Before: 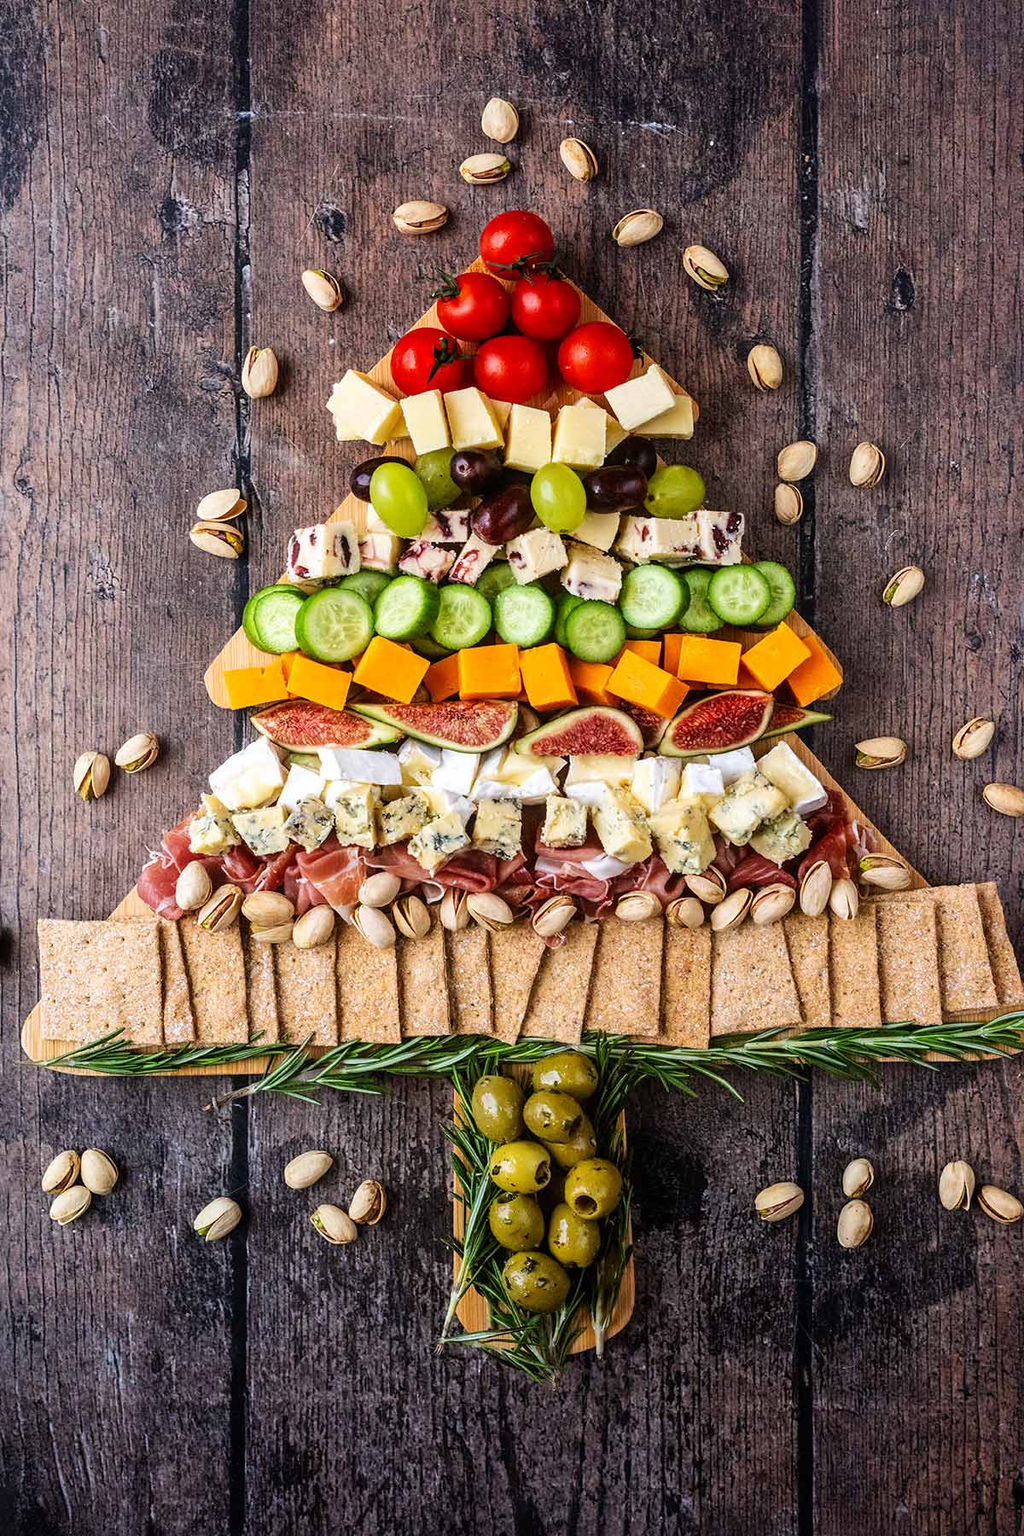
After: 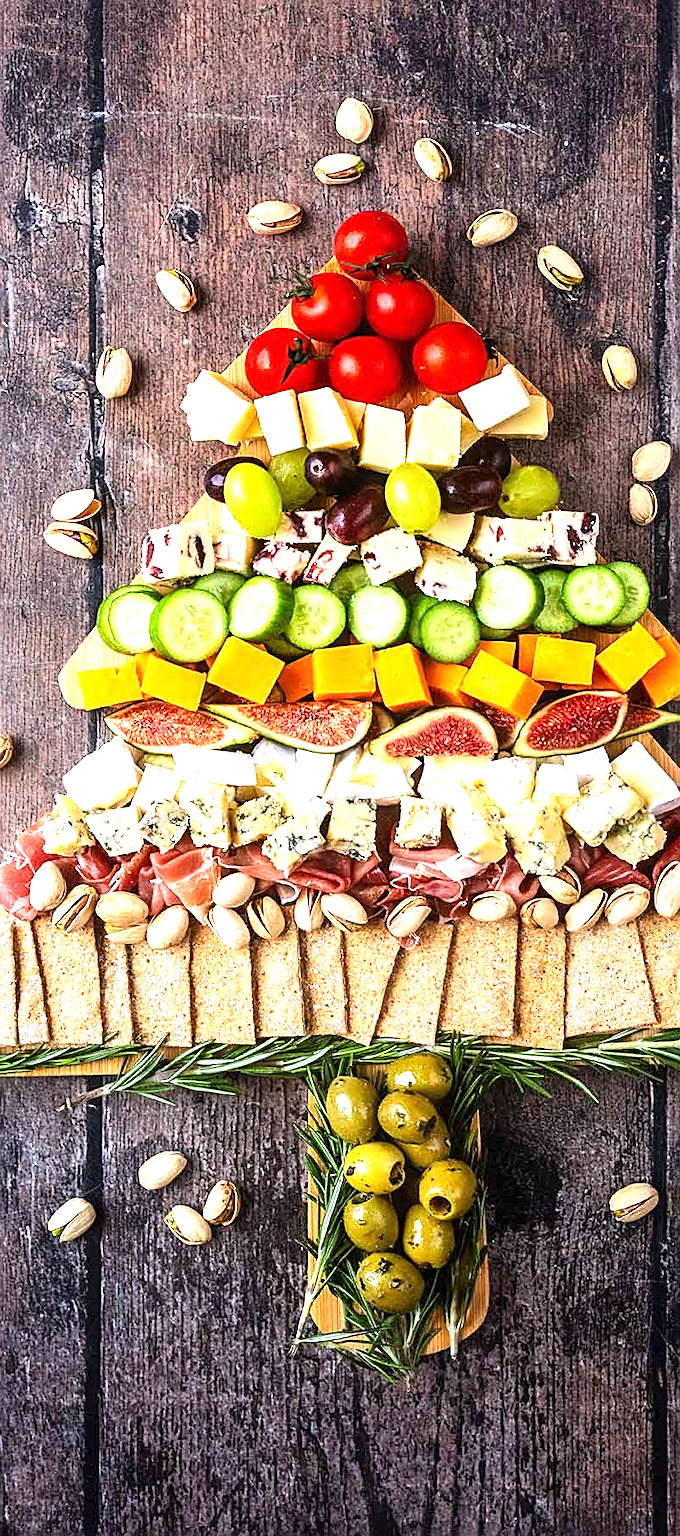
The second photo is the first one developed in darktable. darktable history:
exposure: exposure 1 EV, compensate exposure bias true, compensate highlight preservation false
sharpen: on, module defaults
contrast equalizer: y [[0.5, 0.501, 0.525, 0.597, 0.58, 0.514], [0.5 ×6], [0.5 ×6], [0 ×6], [0 ×6]], mix -0.192
crop and rotate: left 14.293%, right 19.222%
